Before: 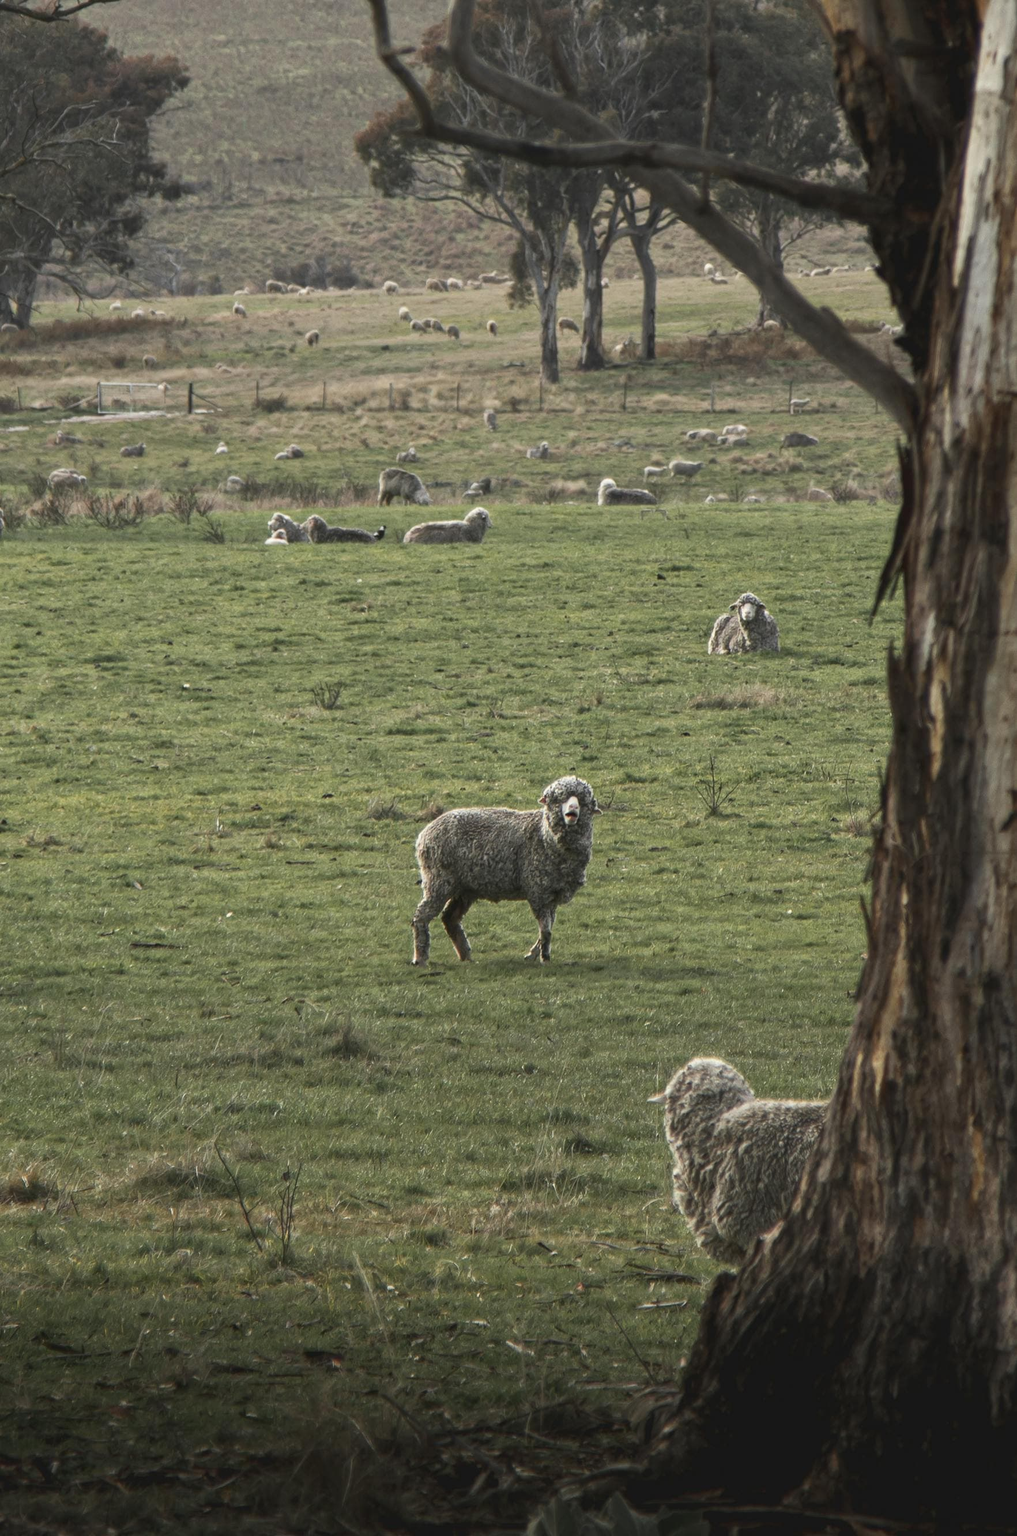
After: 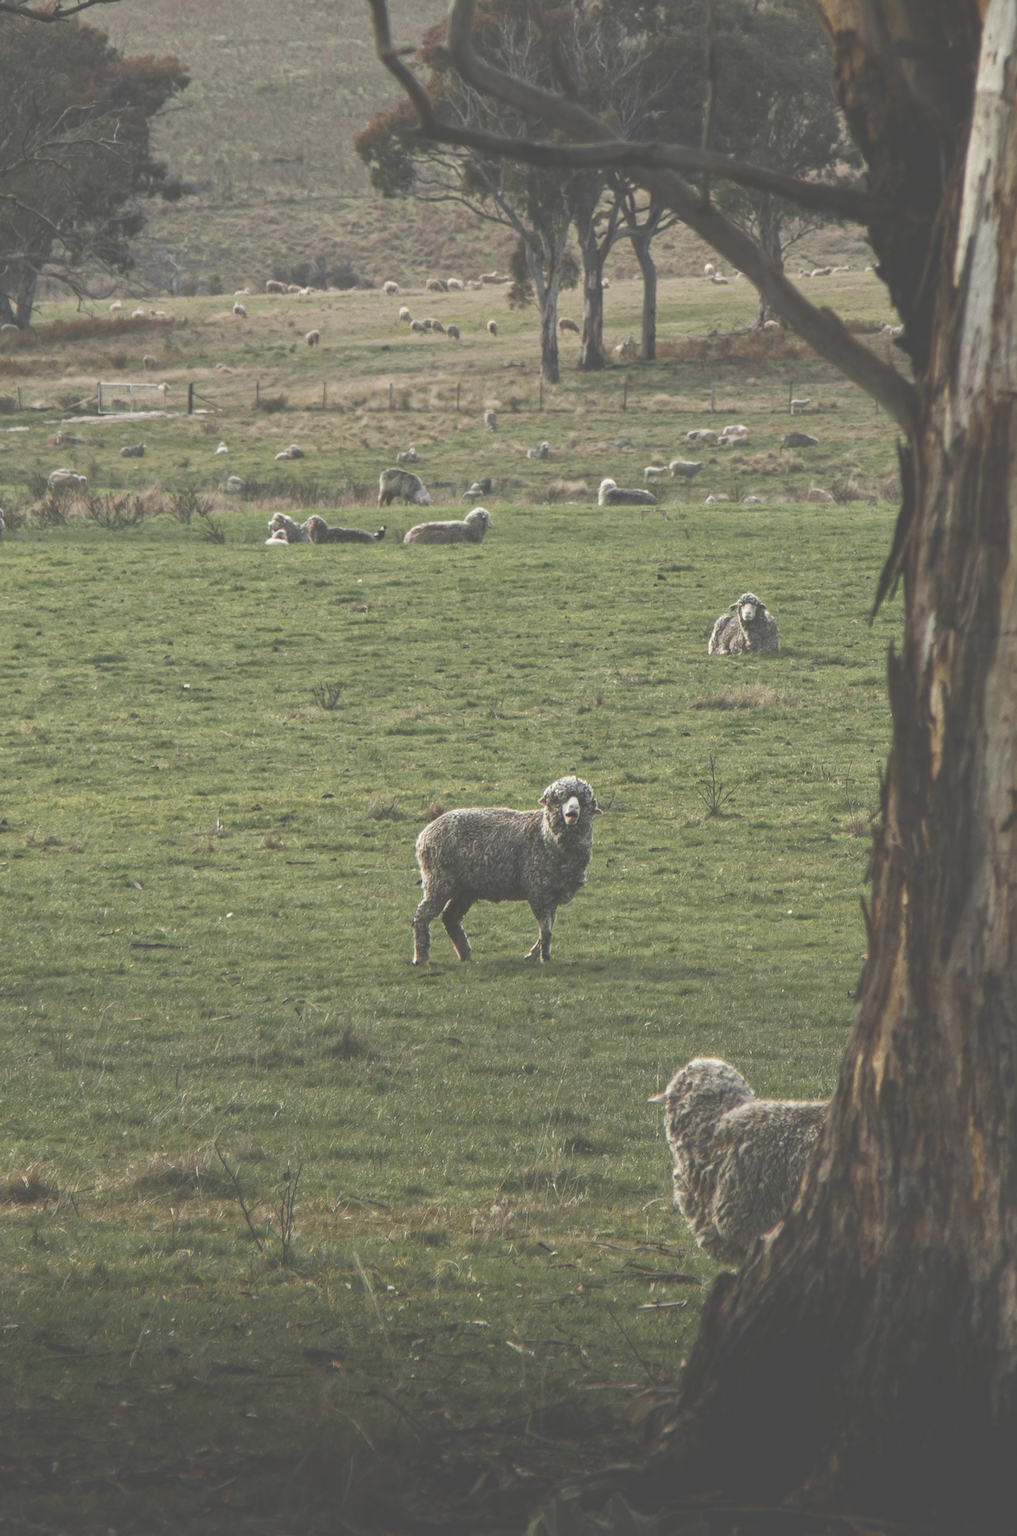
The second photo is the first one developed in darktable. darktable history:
exposure: black level correction -0.062, exposure -0.05 EV, compensate highlight preservation false
color balance rgb: perceptual saturation grading › global saturation 20%, perceptual saturation grading › highlights -25%, perceptual saturation grading › shadows 25%
